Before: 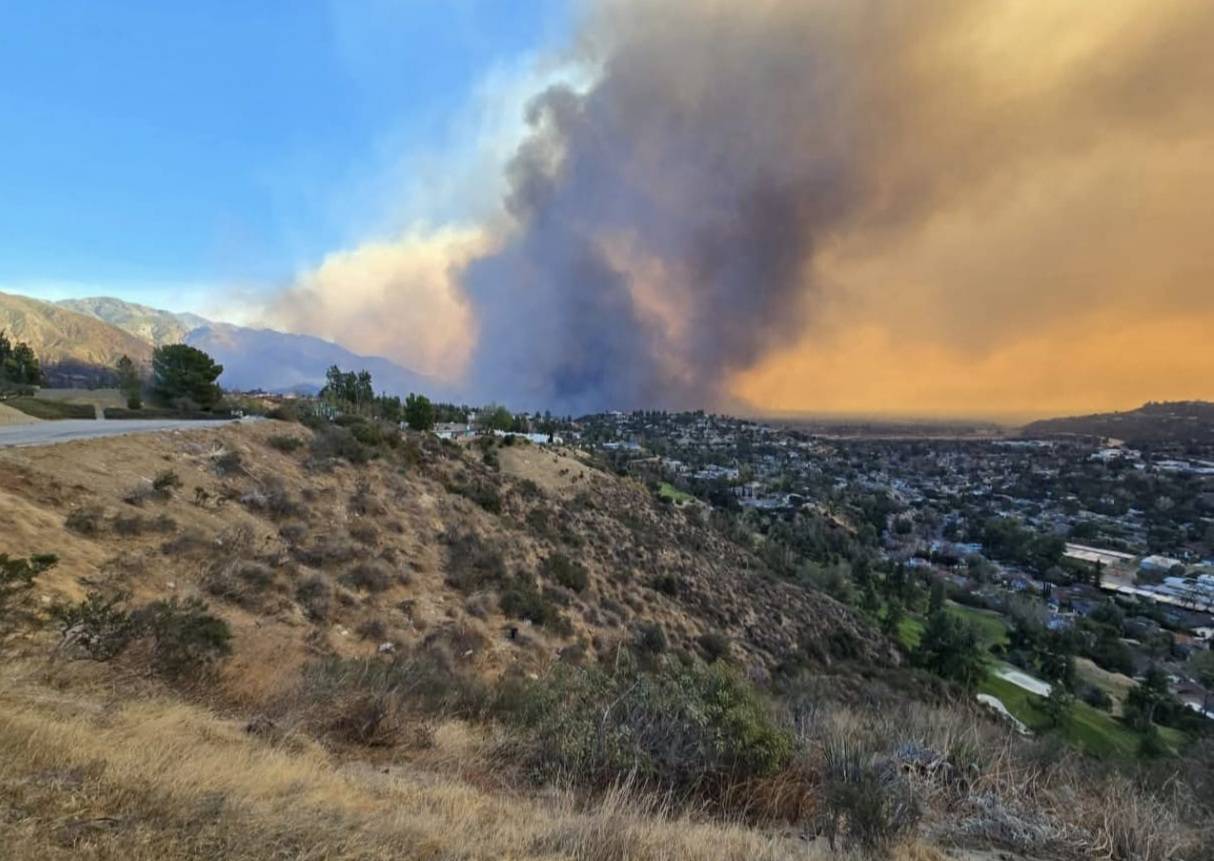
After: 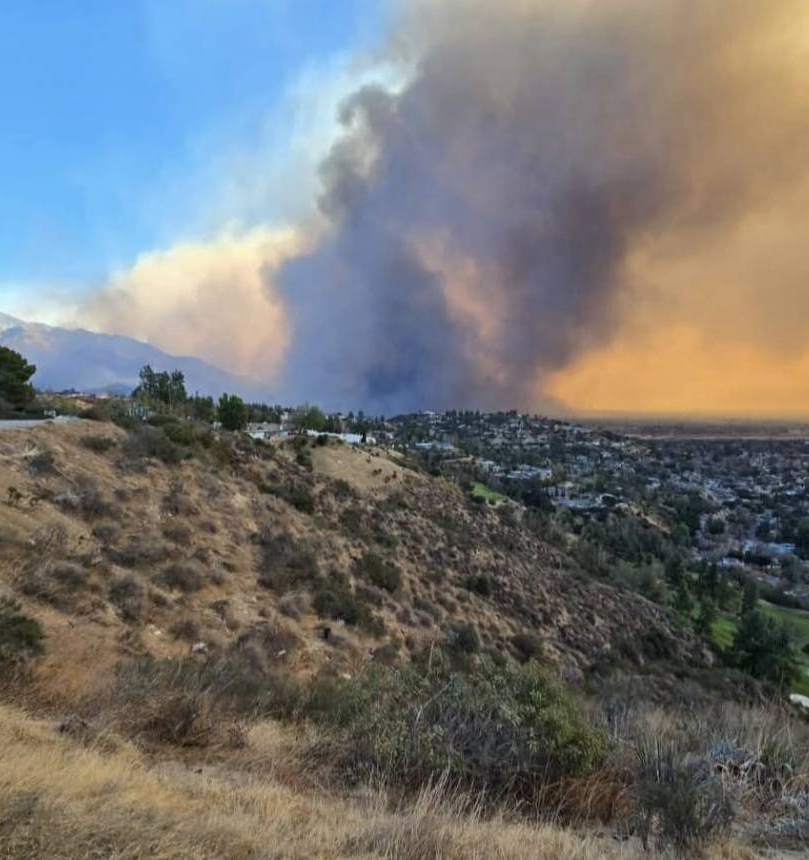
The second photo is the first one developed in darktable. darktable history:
crop and rotate: left 15.543%, right 17.779%
